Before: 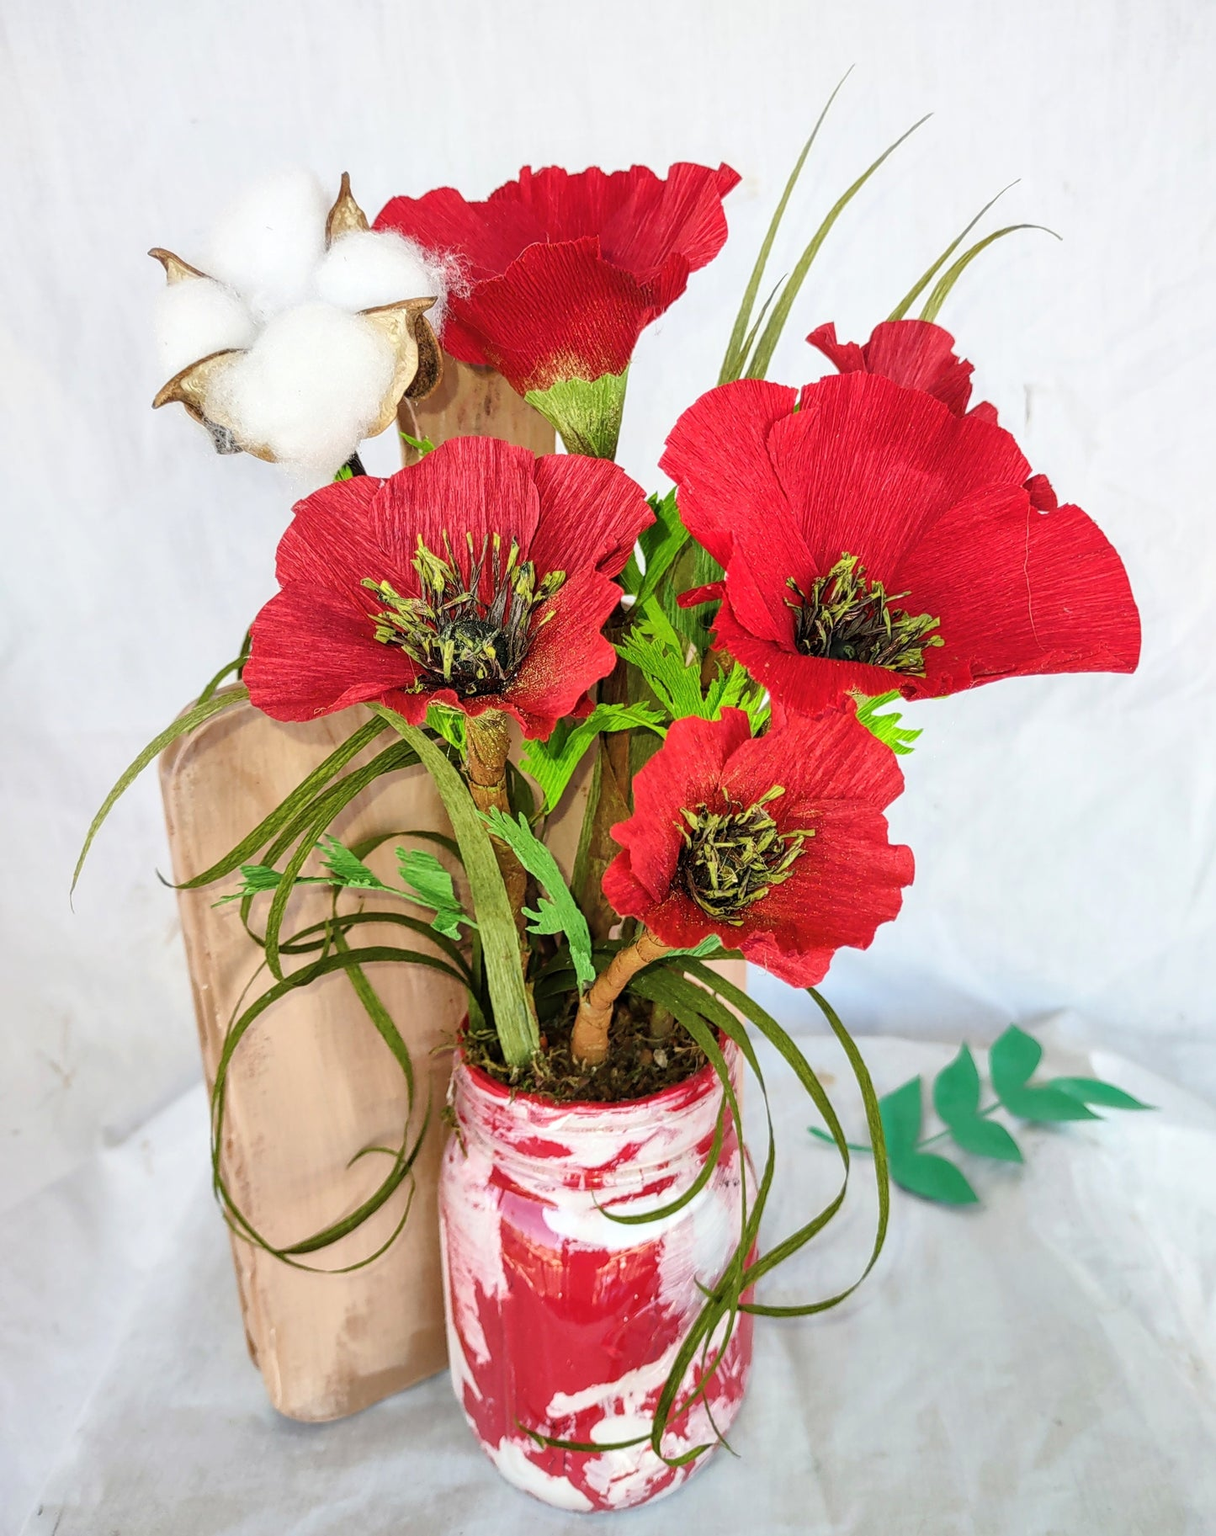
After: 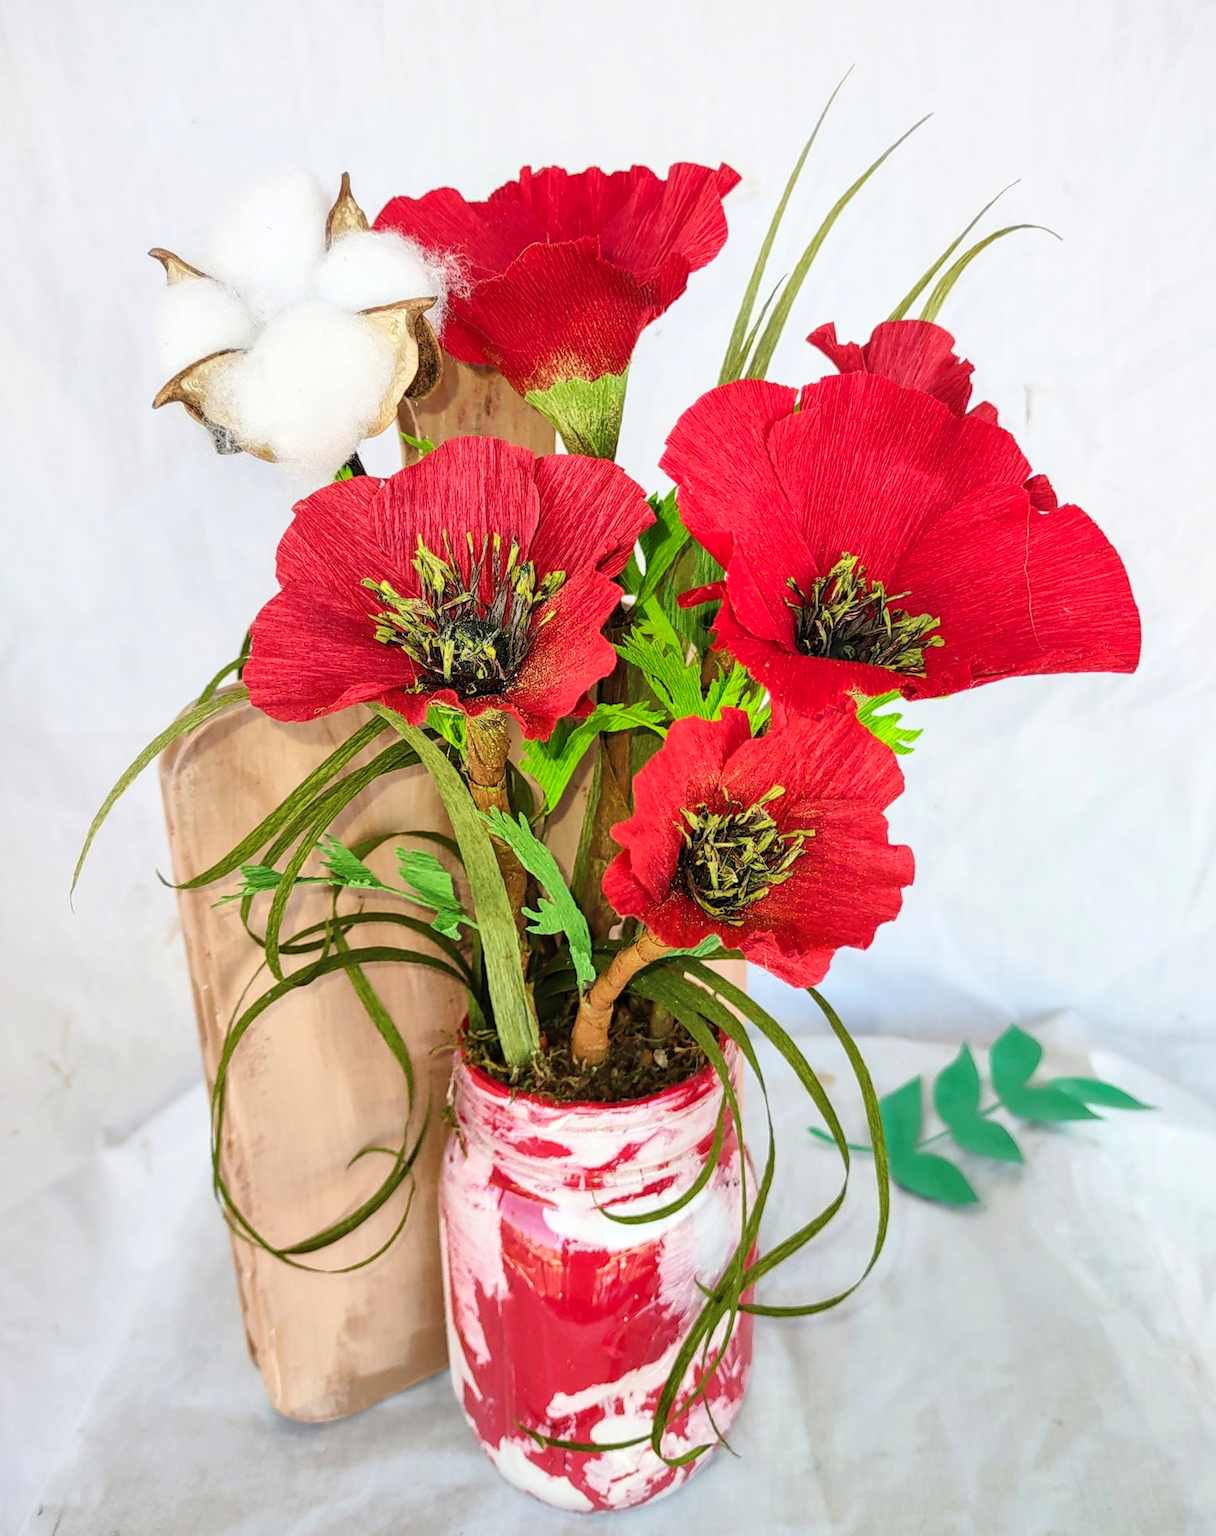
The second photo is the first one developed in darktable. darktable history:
exposure: exposure -0.004 EV, compensate highlight preservation false
contrast brightness saturation: contrast 0.096, brightness 0.037, saturation 0.087
